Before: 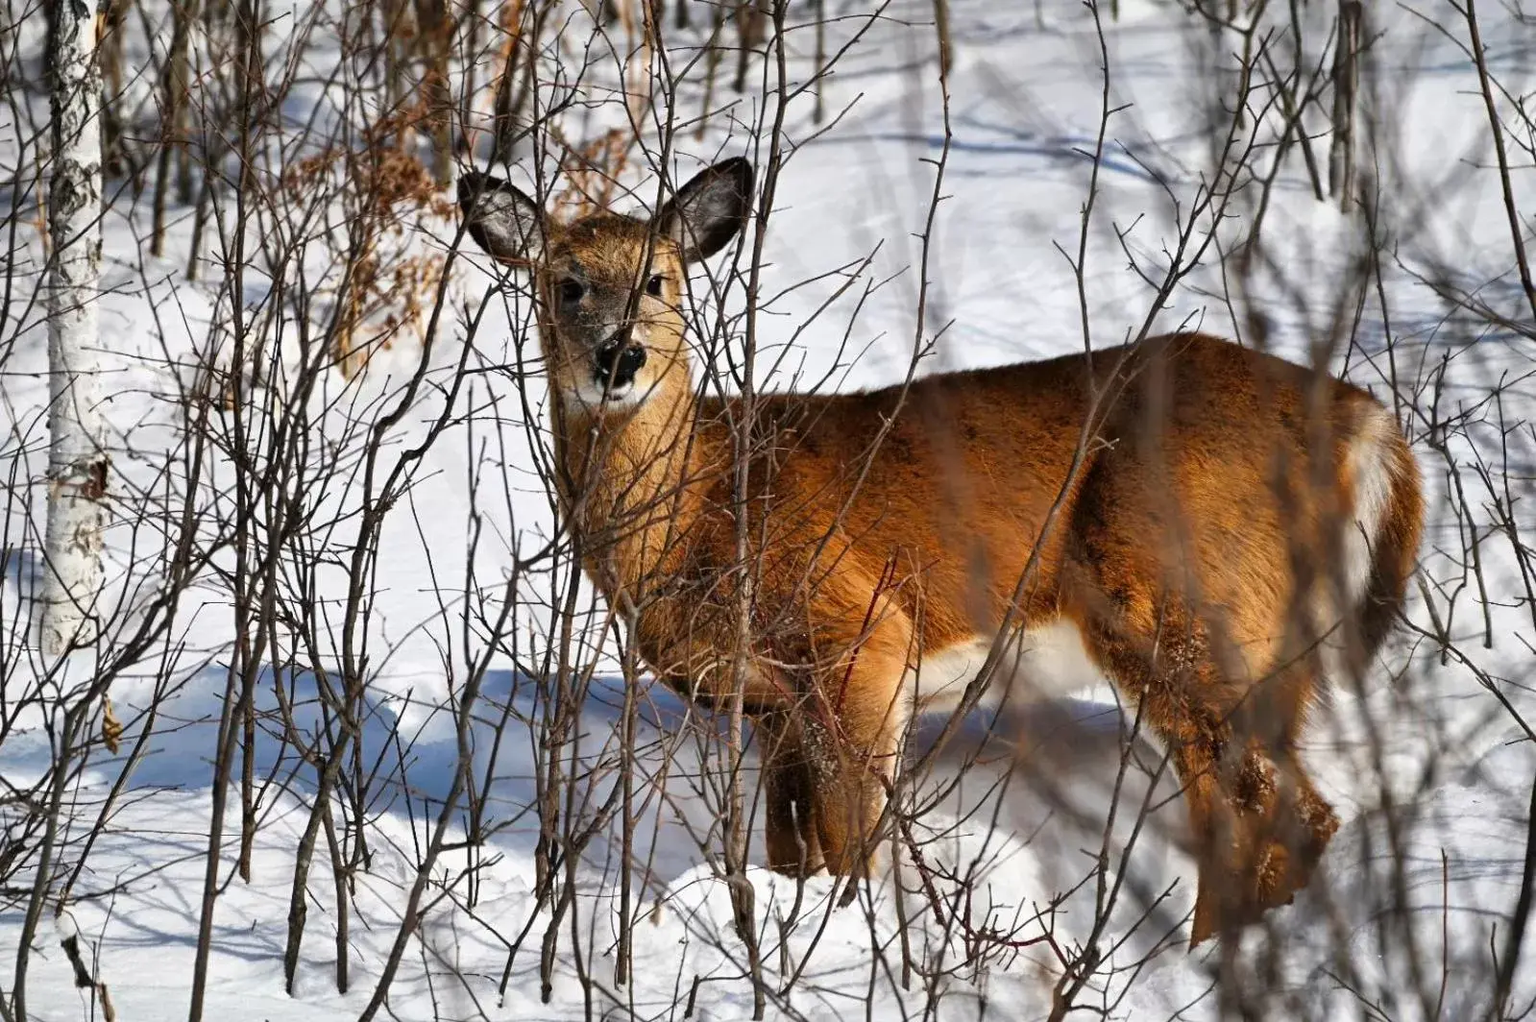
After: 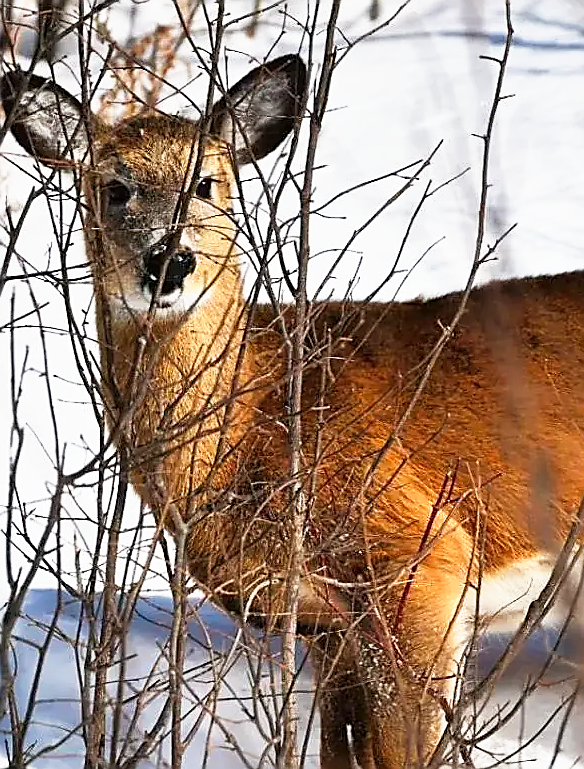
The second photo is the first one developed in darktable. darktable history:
base curve: curves: ch0 [(0, 0) (0.557, 0.834) (1, 1)], preserve colors none
sharpen: radius 1.426, amount 1.264, threshold 0.819
crop and rotate: left 29.837%, top 10.258%, right 33.63%, bottom 17.412%
